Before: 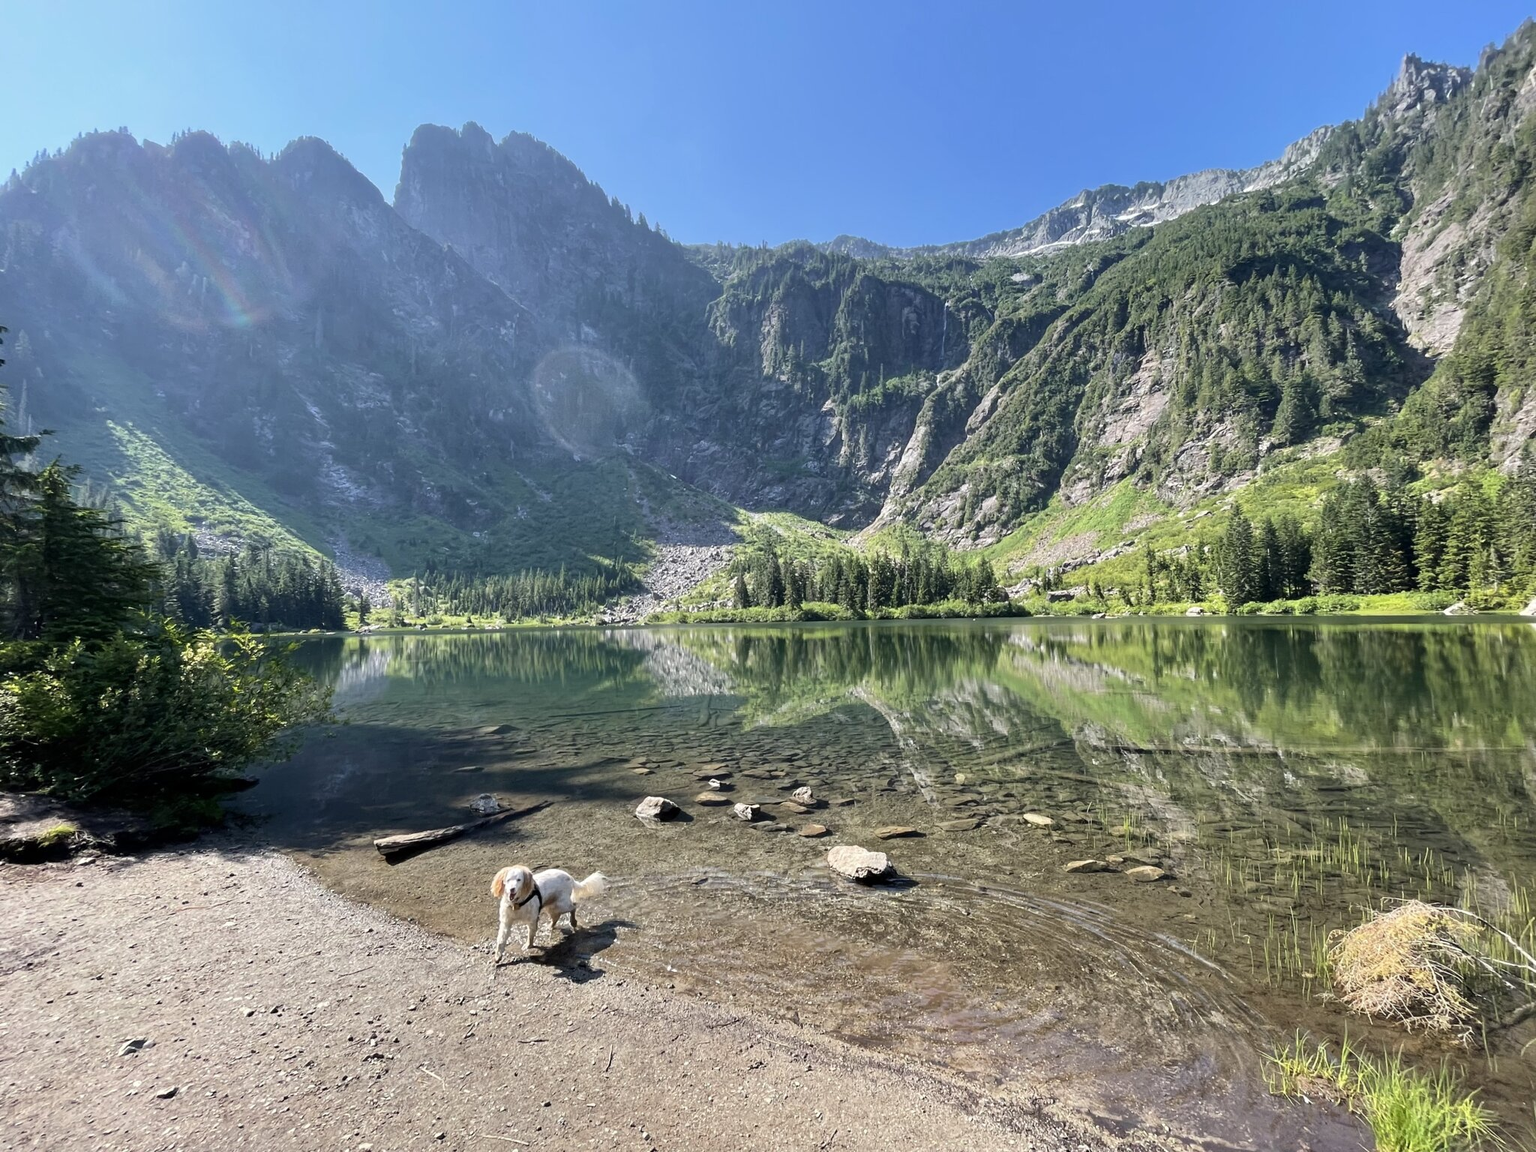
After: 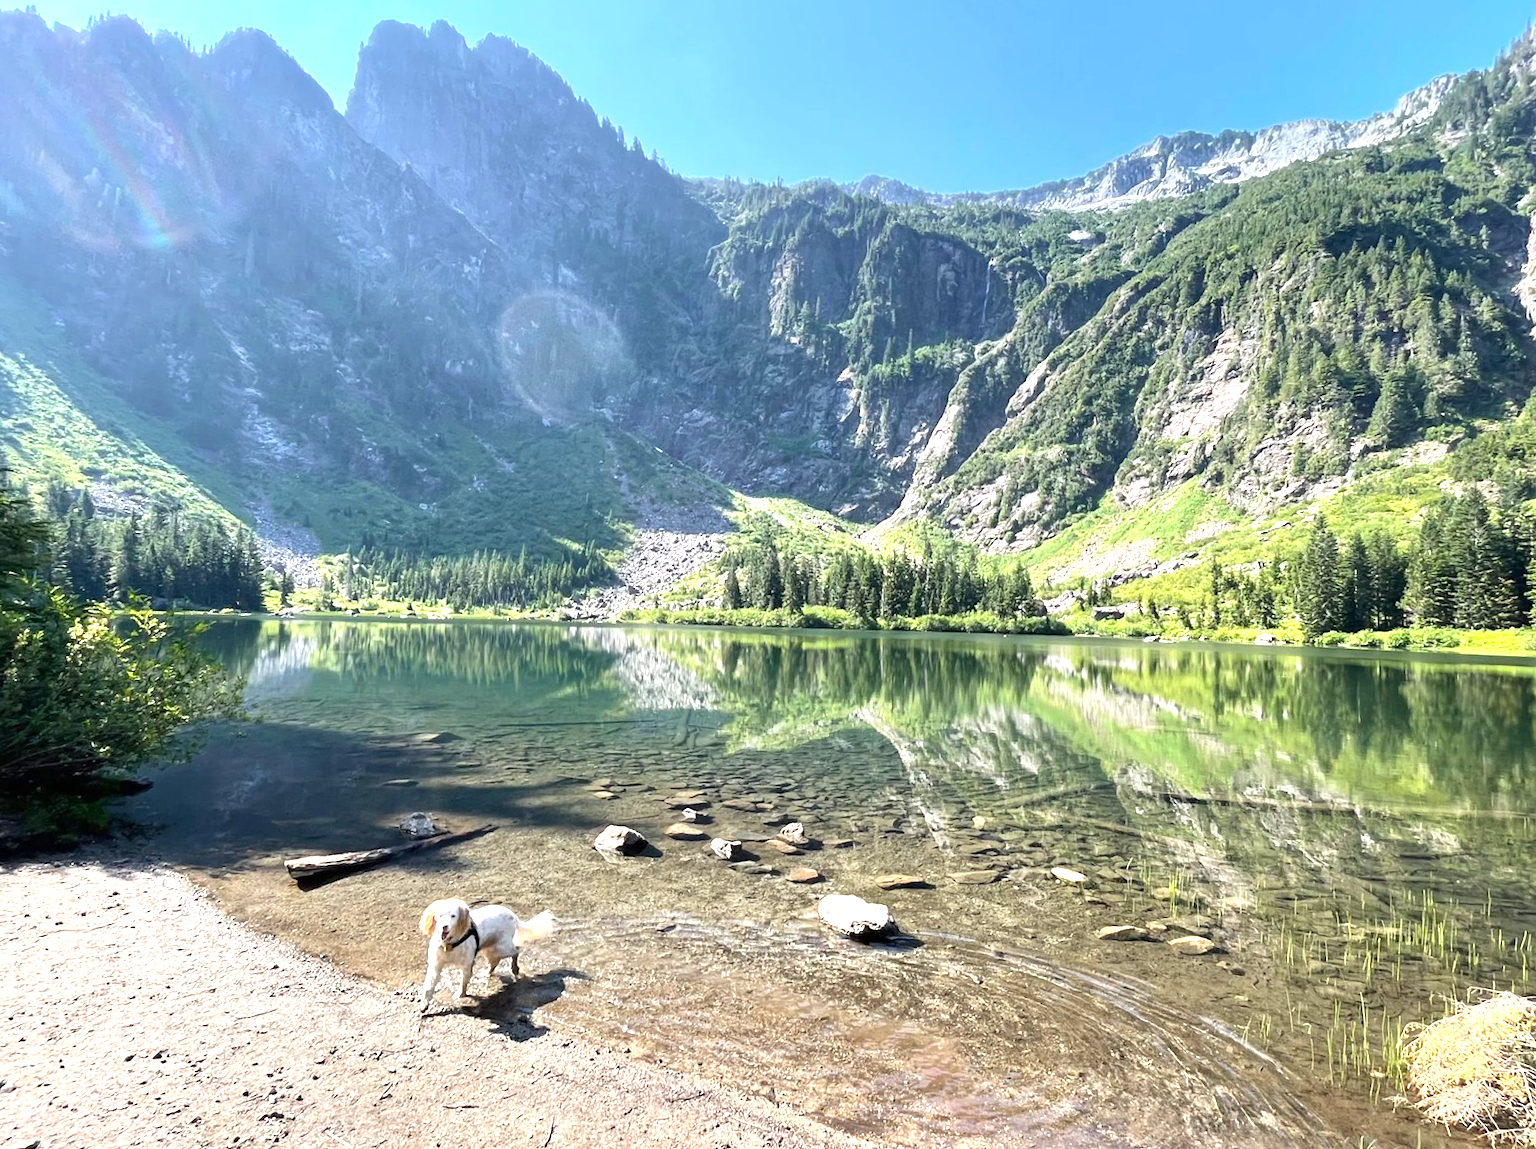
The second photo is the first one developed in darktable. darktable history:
exposure: black level correction 0, exposure 0.953 EV, compensate highlight preservation false
crop and rotate: angle -2.84°, left 5.083%, top 5.169%, right 4.649%, bottom 4.714%
